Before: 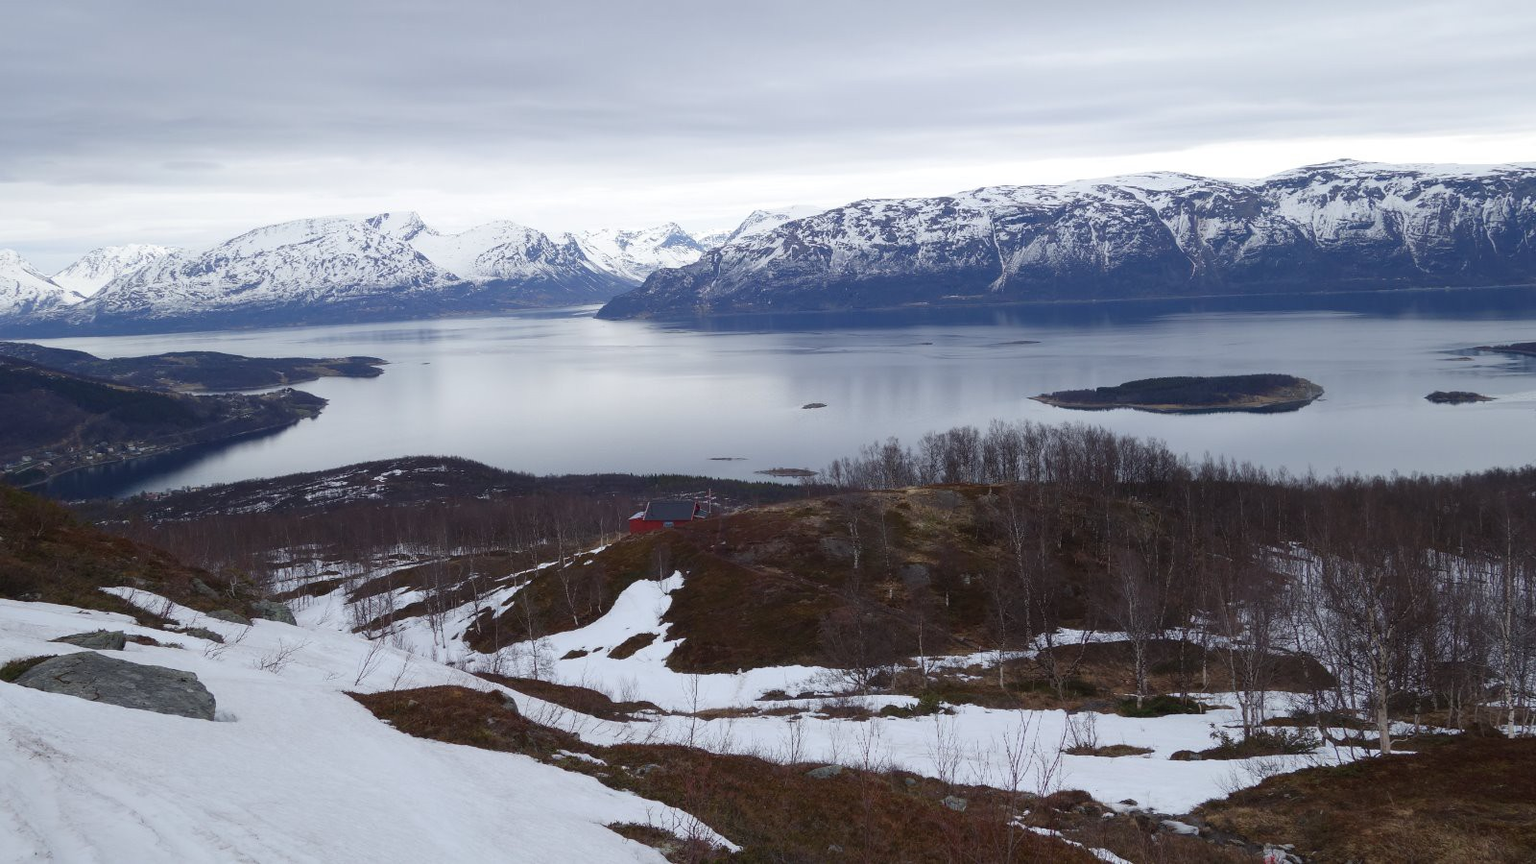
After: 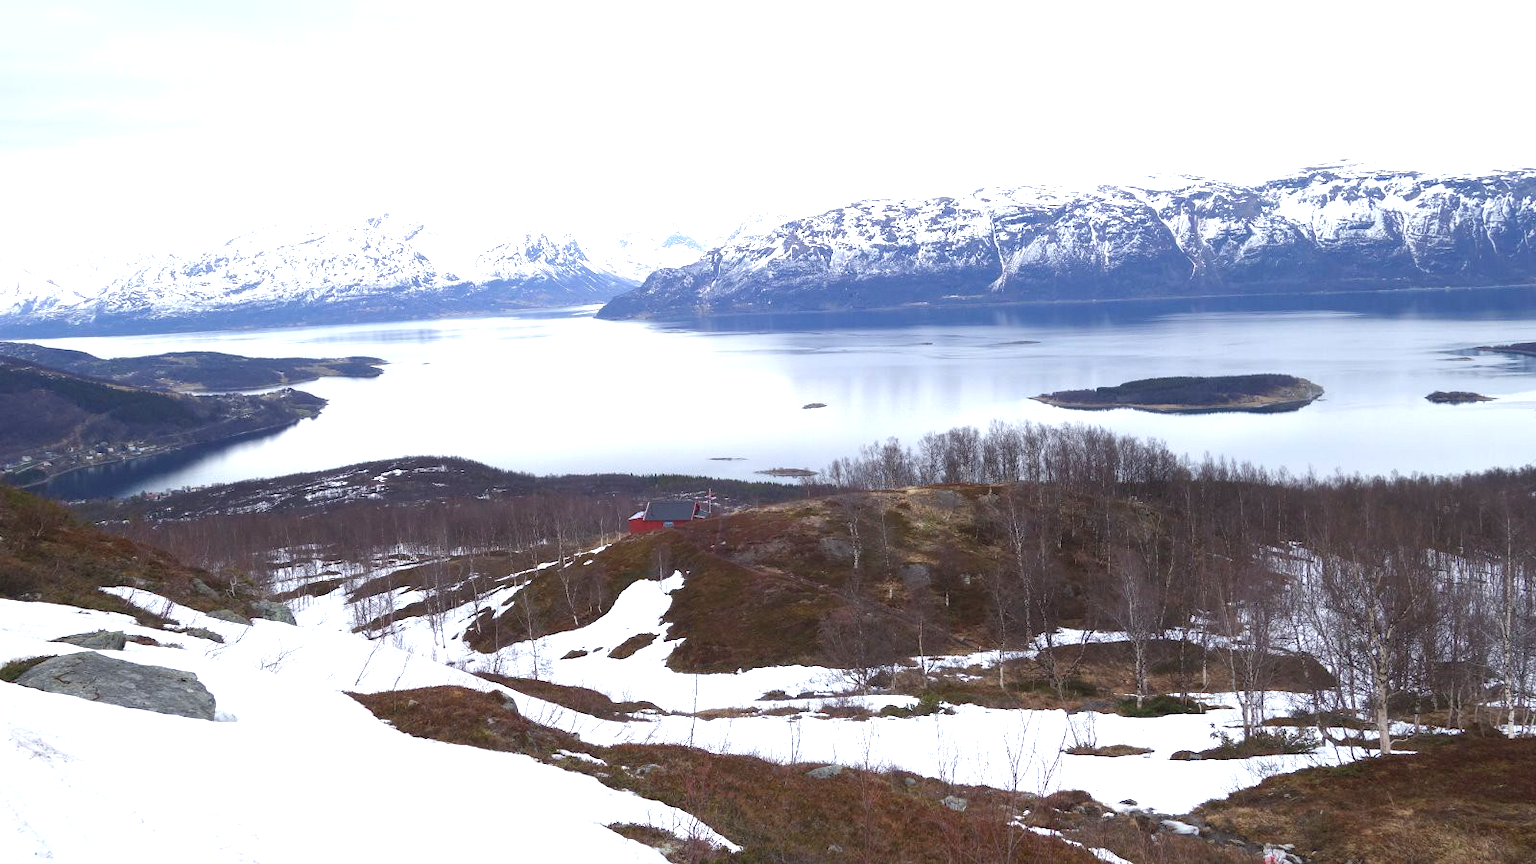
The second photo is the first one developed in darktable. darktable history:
tone equalizer: edges refinement/feathering 500, mask exposure compensation -1.57 EV, preserve details no
exposure: exposure 1.264 EV, compensate exposure bias true, compensate highlight preservation false
